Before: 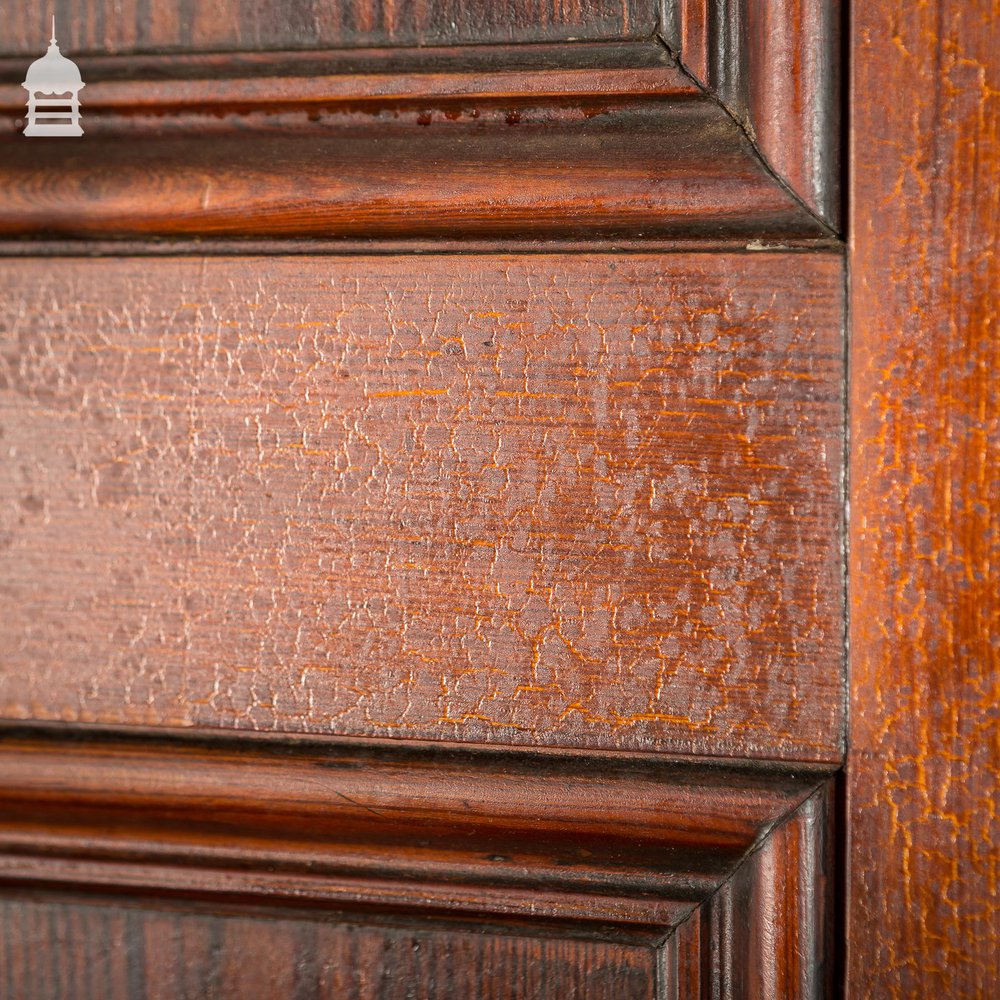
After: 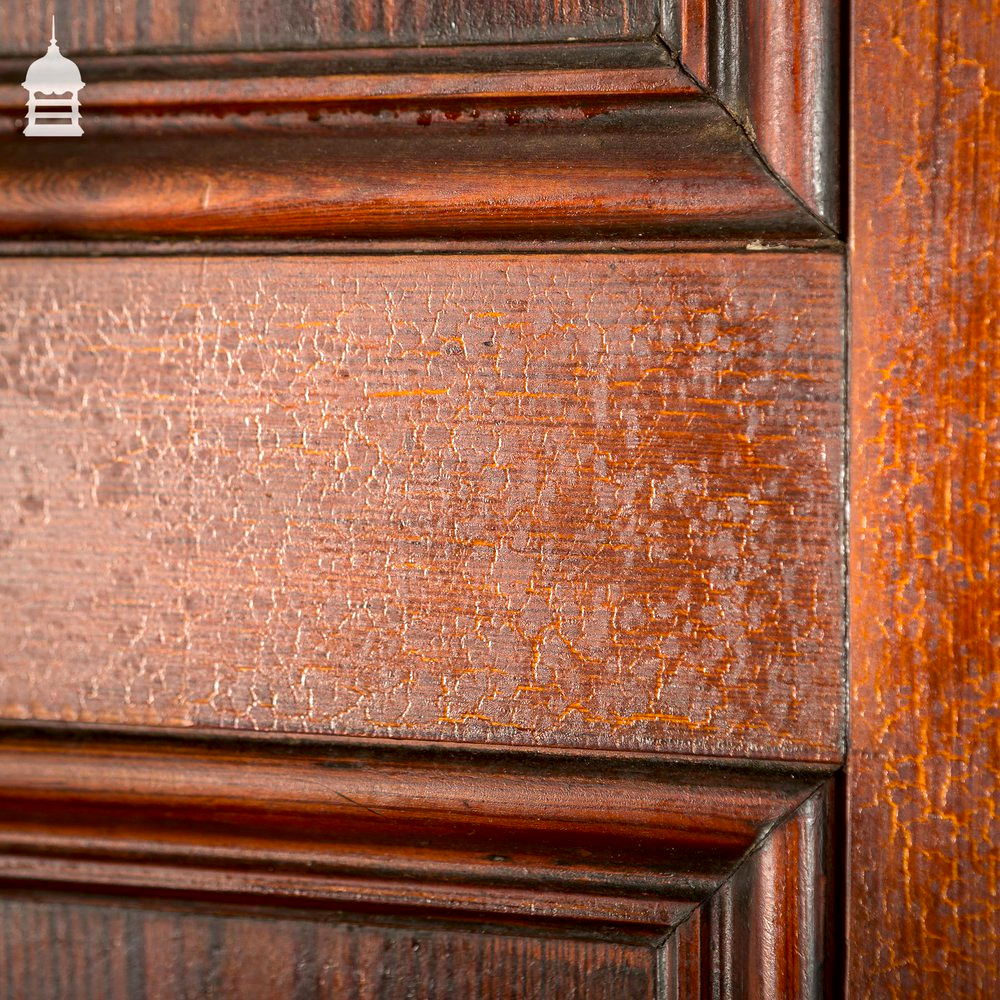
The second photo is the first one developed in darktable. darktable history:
exposure: black level correction 0.003, exposure 0.391 EV, compensate highlight preservation false
contrast brightness saturation: brightness -0.09
